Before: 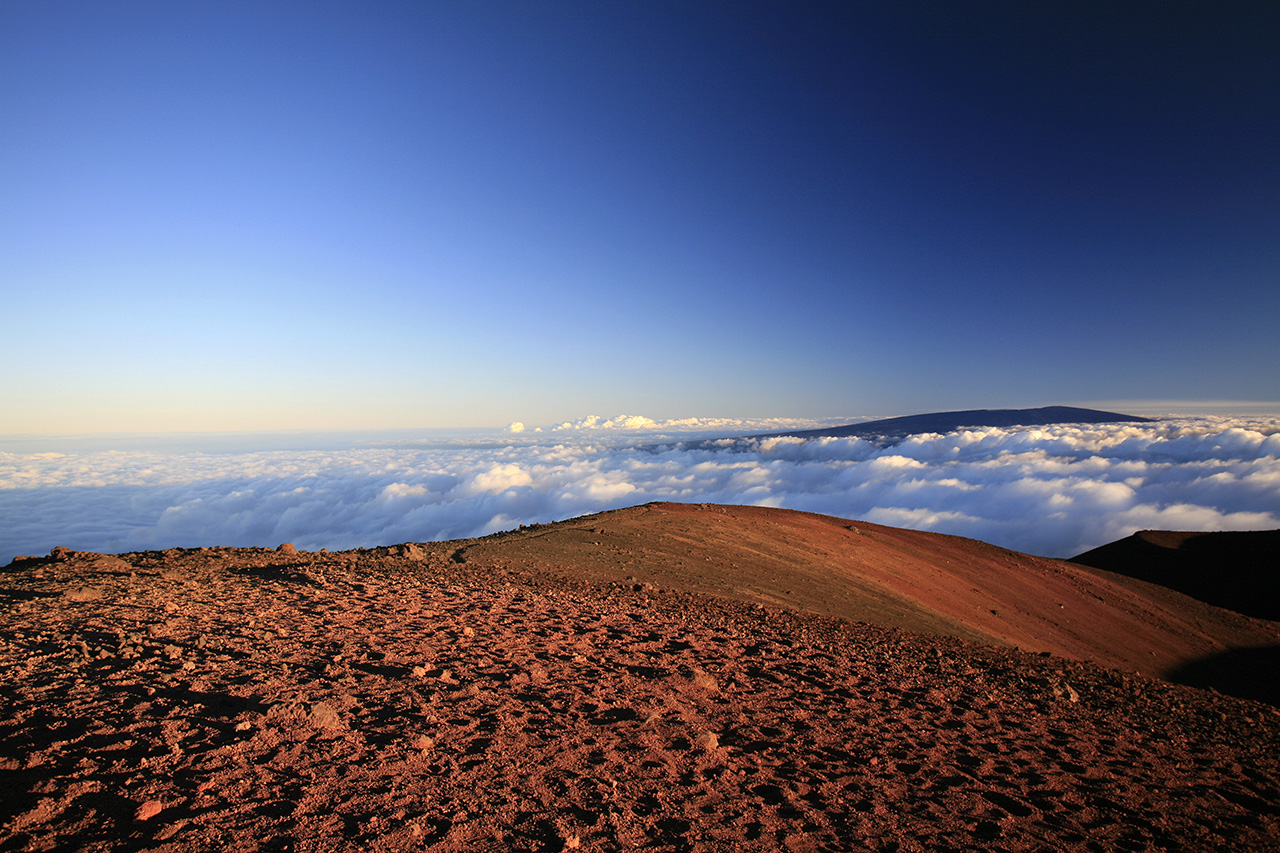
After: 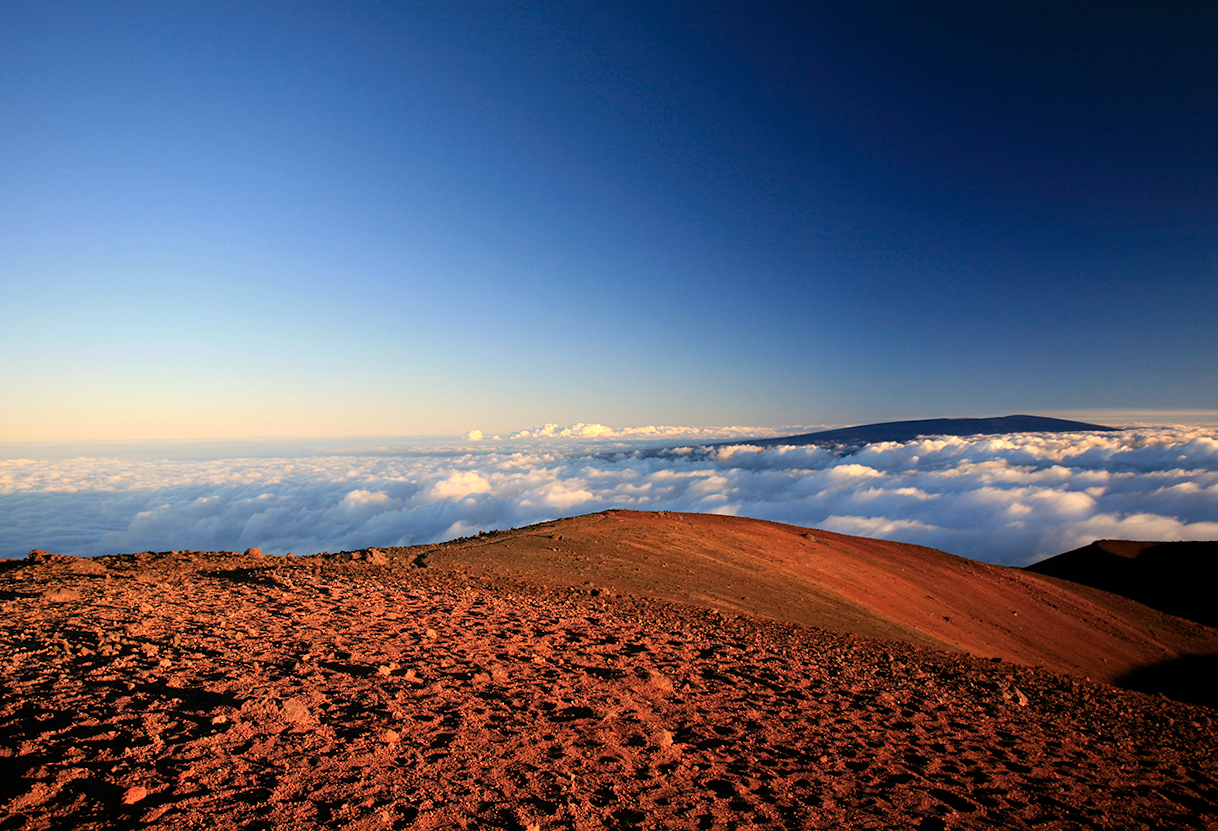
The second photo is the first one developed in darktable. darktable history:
rotate and perspective: rotation 0.074°, lens shift (vertical) 0.096, lens shift (horizontal) -0.041, crop left 0.043, crop right 0.952, crop top 0.024, crop bottom 0.979
white balance: red 1.045, blue 0.932
